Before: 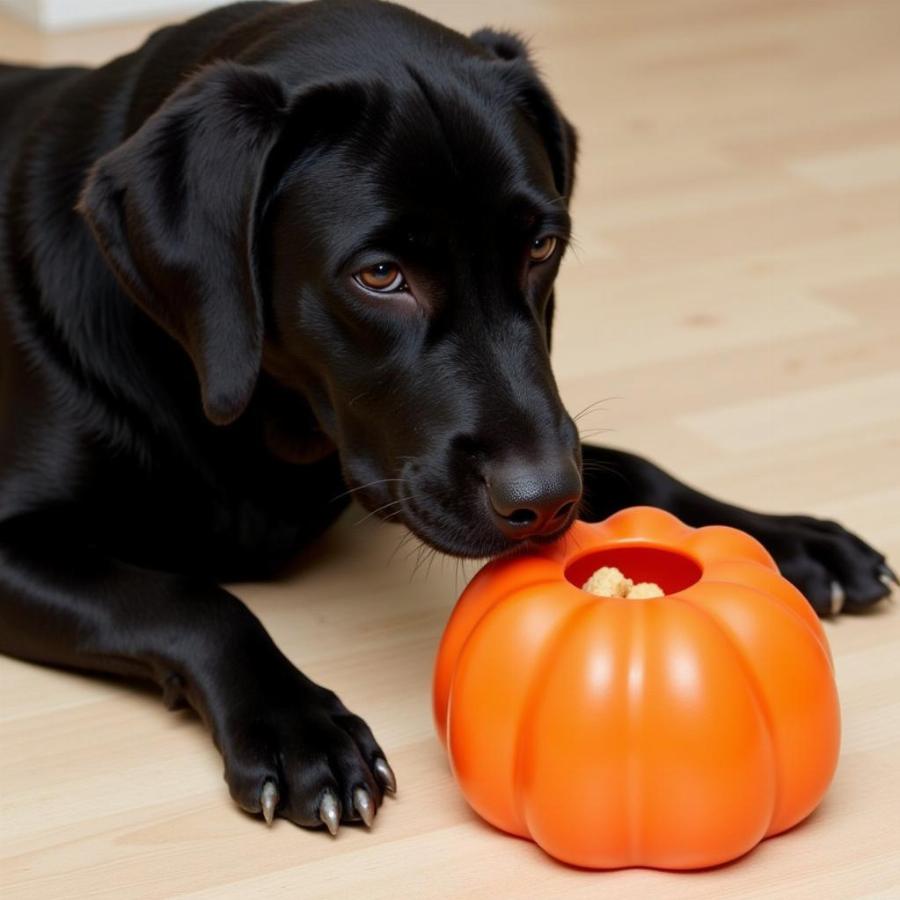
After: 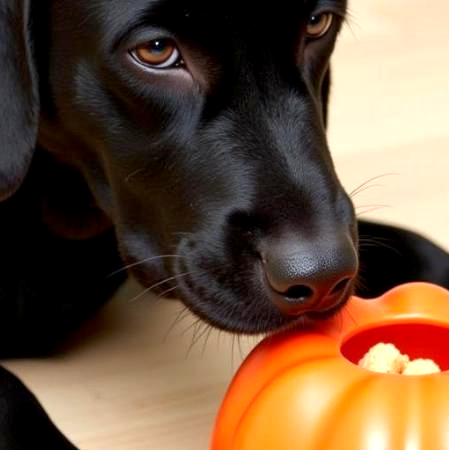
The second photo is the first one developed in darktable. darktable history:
crop: left 25%, top 25%, right 25%, bottom 25%
exposure: black level correction 0.001, exposure 0.675 EV, compensate highlight preservation false
